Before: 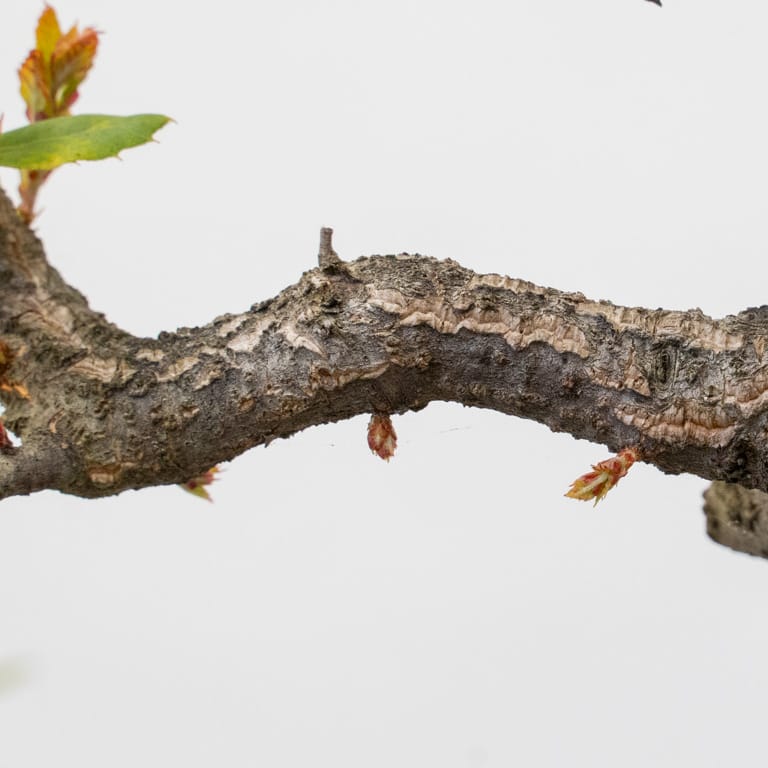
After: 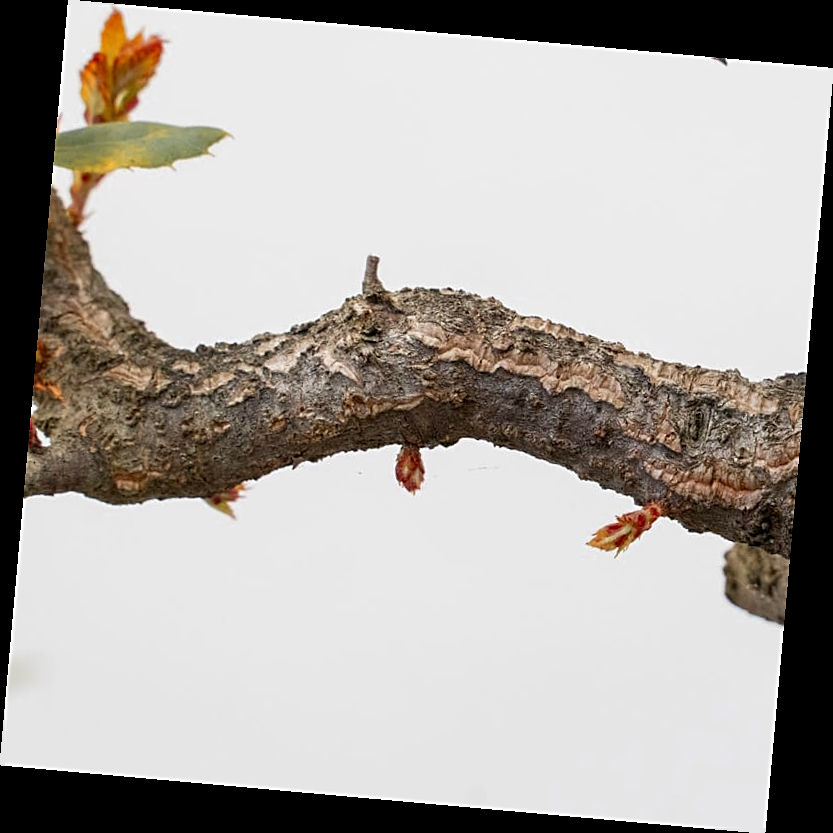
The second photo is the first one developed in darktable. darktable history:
sharpen: on, module defaults
color zones: curves: ch0 [(0, 0.363) (0.128, 0.373) (0.25, 0.5) (0.402, 0.407) (0.521, 0.525) (0.63, 0.559) (0.729, 0.662) (0.867, 0.471)]; ch1 [(0, 0.515) (0.136, 0.618) (0.25, 0.5) (0.378, 0) (0.516, 0) (0.622, 0.593) (0.737, 0.819) (0.87, 0.593)]; ch2 [(0, 0.529) (0.128, 0.471) (0.282, 0.451) (0.386, 0.662) (0.516, 0.525) (0.633, 0.554) (0.75, 0.62) (0.875, 0.441)]
rotate and perspective: rotation 5.12°, automatic cropping off
